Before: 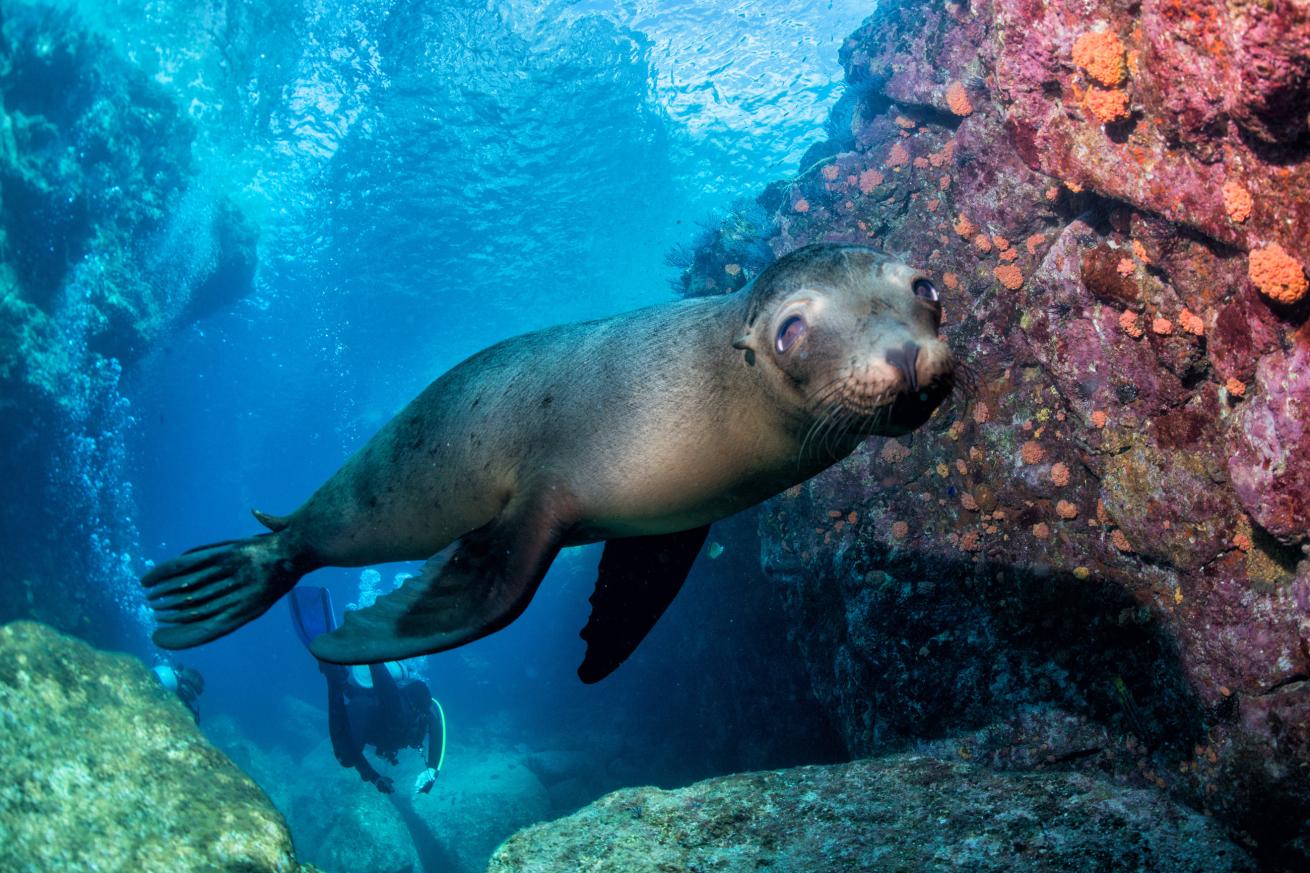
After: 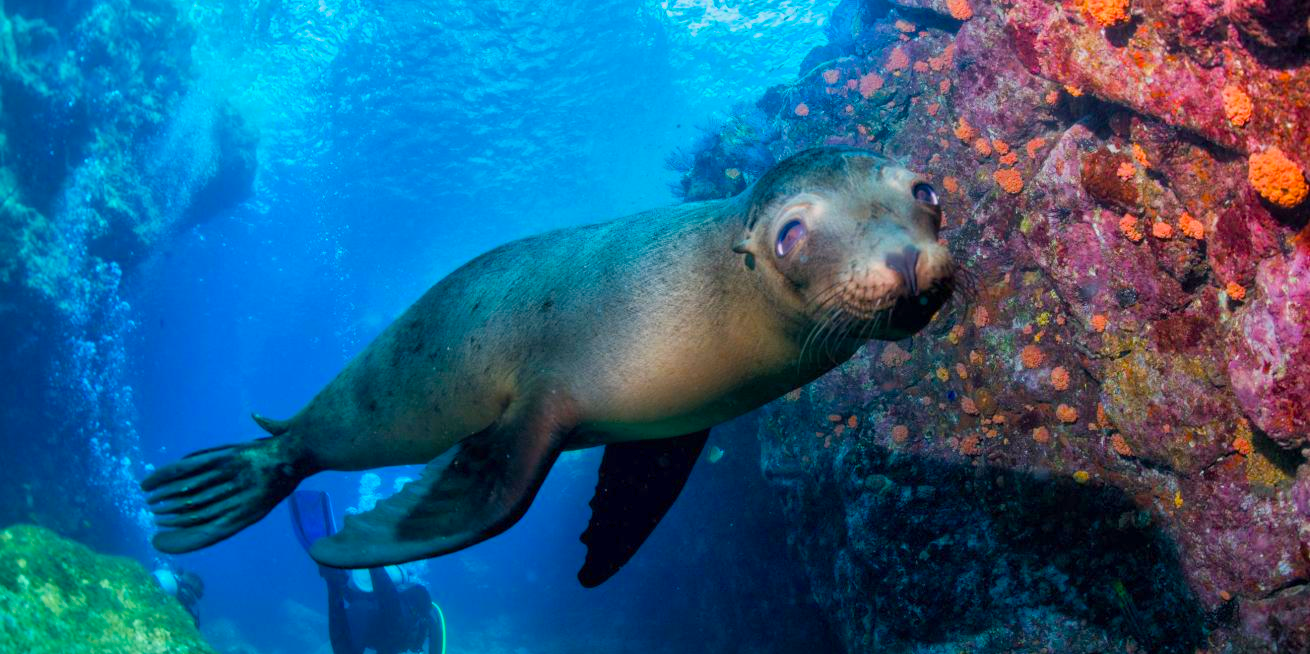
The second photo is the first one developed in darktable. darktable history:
color balance rgb: shadows fall-off 101.894%, linear chroma grading › shadows 10.148%, linear chroma grading › highlights 9.92%, linear chroma grading › global chroma 14.397%, linear chroma grading › mid-tones 14.911%, perceptual saturation grading › global saturation 19.46%, mask middle-gray fulcrum 22.075%, contrast -9.81%
crop: top 11.06%, bottom 13.912%
